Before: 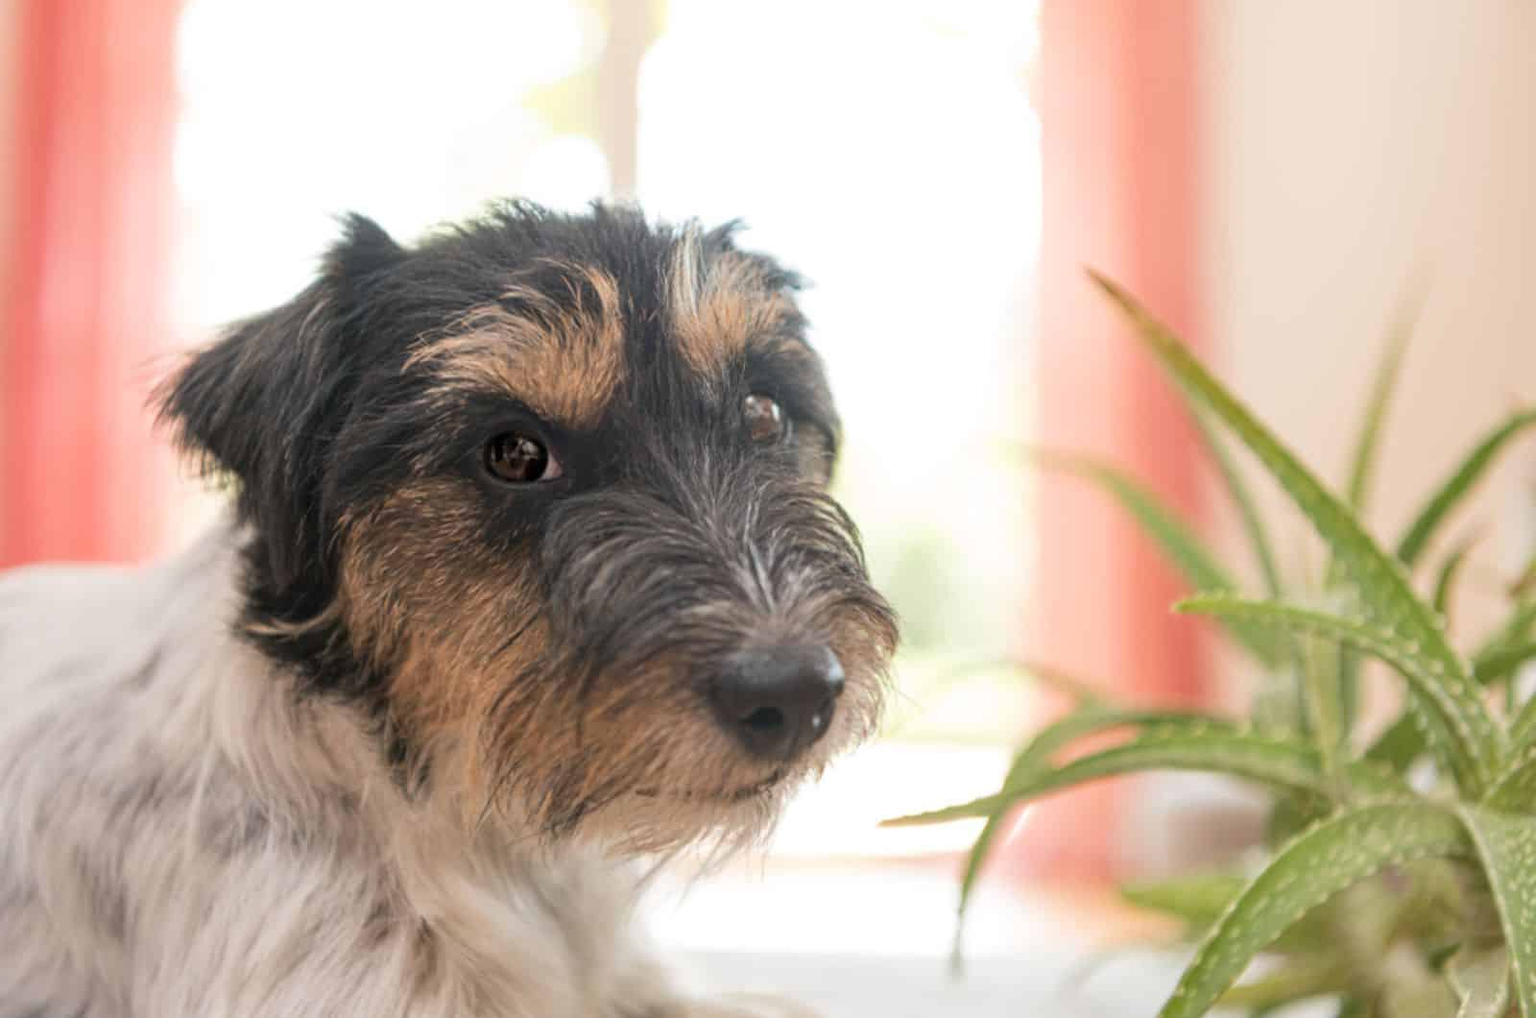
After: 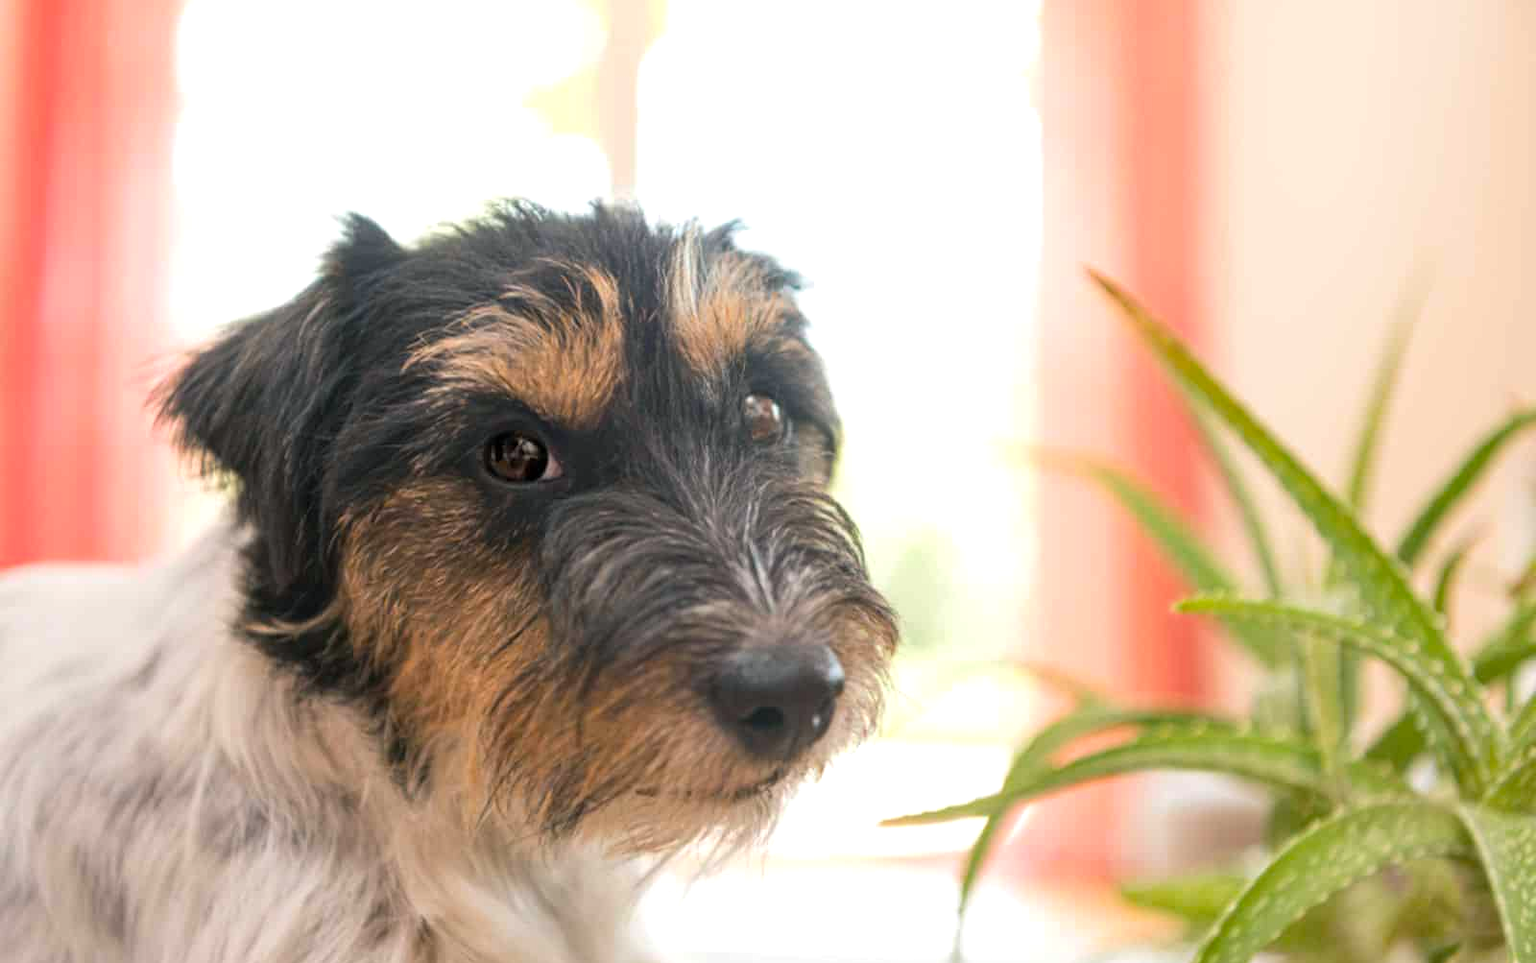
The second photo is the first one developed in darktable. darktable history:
crop and rotate: top 0.002%, bottom 5.205%
color balance rgb: shadows lift › chroma 1.015%, shadows lift › hue 214.31°, highlights gain › luminance 14.733%, perceptual saturation grading › global saturation 25.594%, global vibrance 2.776%
